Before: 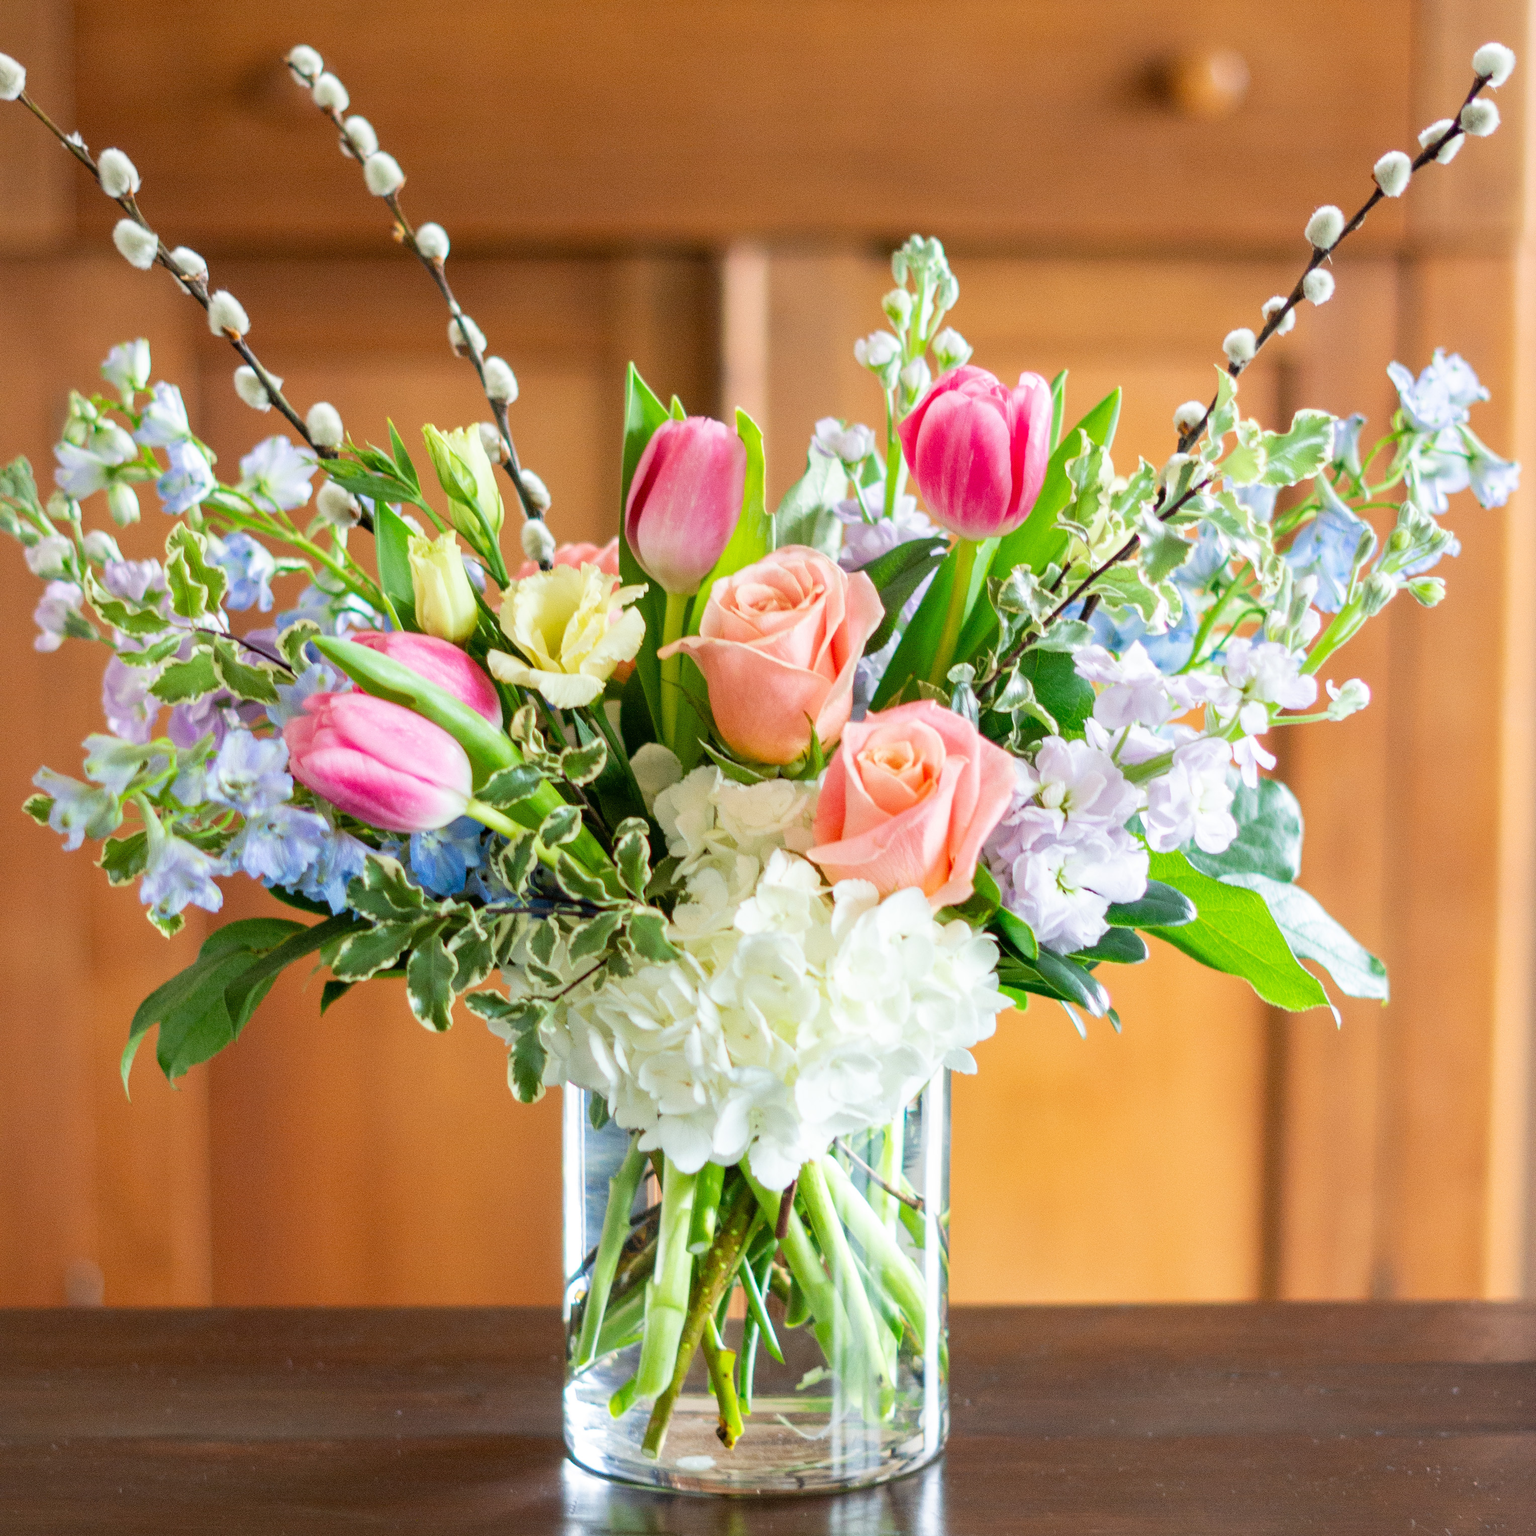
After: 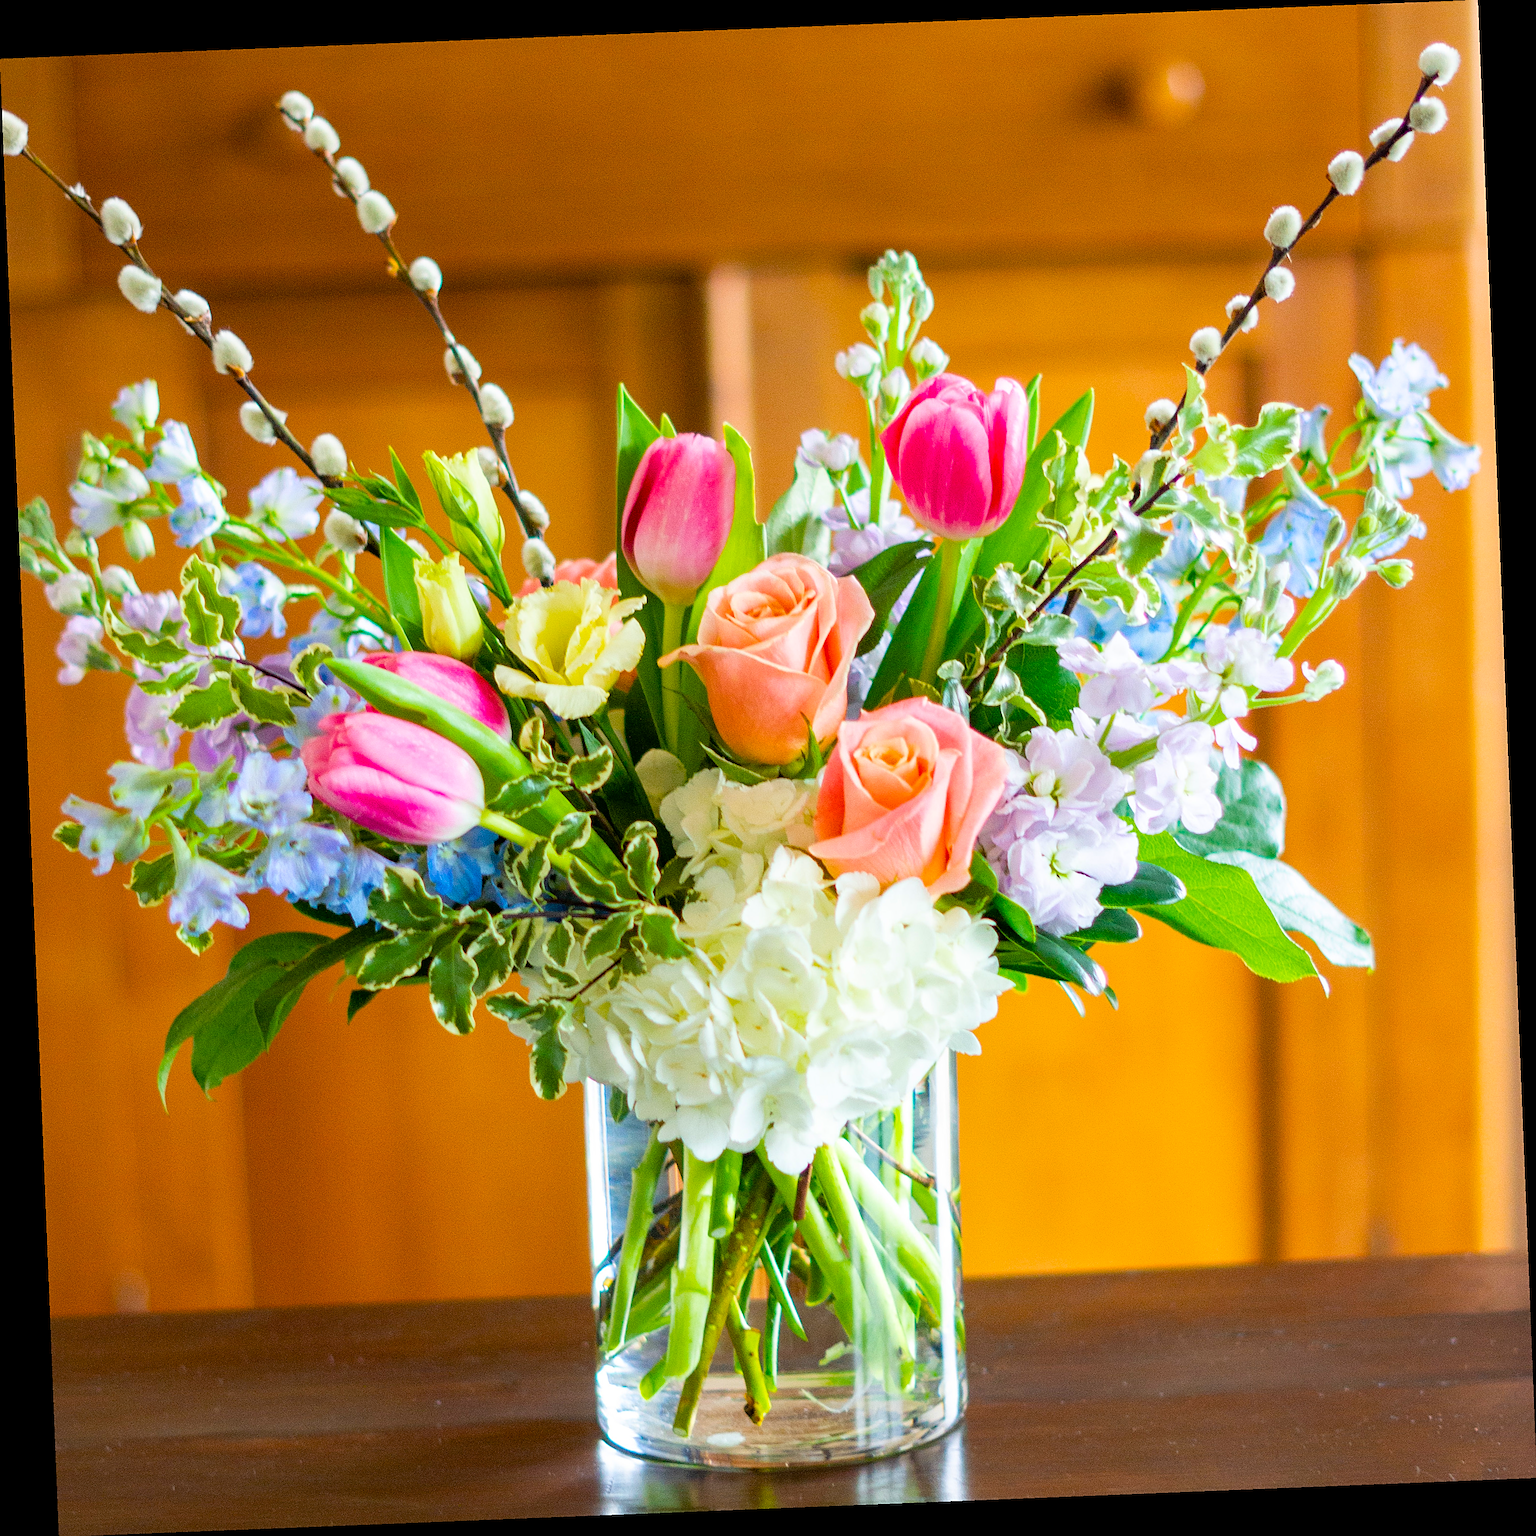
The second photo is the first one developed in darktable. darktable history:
rotate and perspective: rotation -2.29°, automatic cropping off
sharpen: on, module defaults
color balance rgb: linear chroma grading › global chroma 15%, perceptual saturation grading › global saturation 30%
